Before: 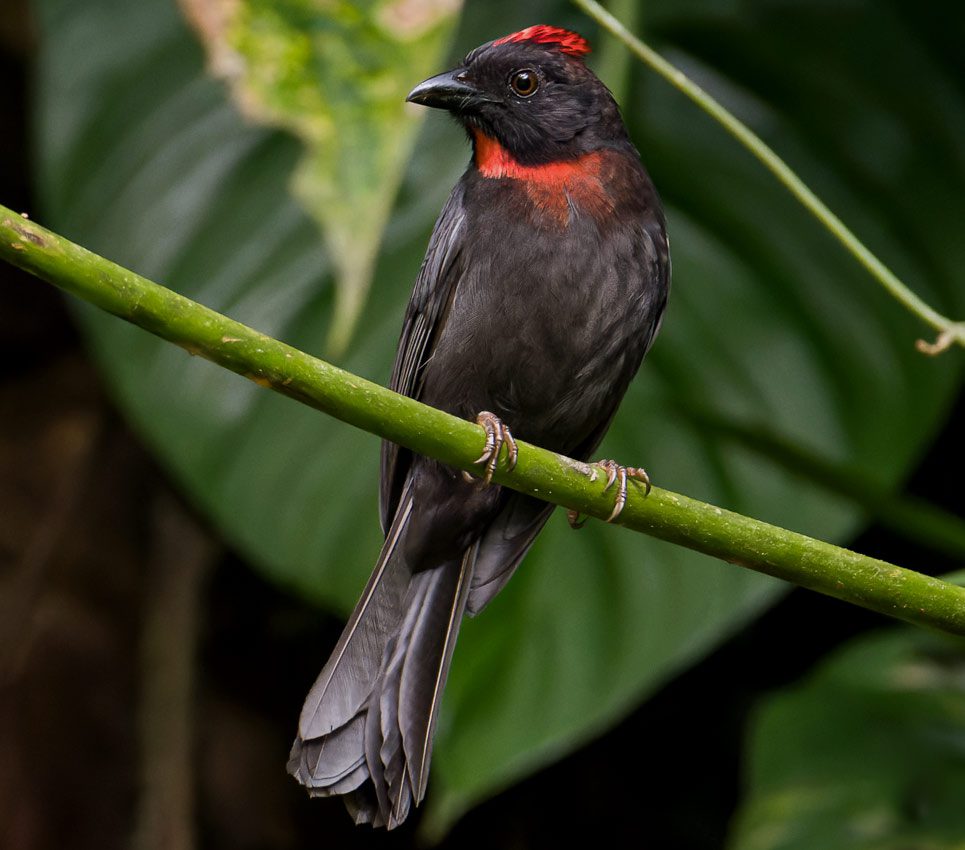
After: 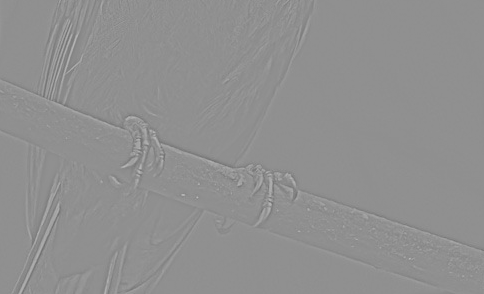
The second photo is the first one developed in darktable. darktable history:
color calibration: illuminant as shot in camera, x 0.358, y 0.373, temperature 4628.91 K
exposure: exposure 1.089 EV, compensate highlight preservation false
crop: left 36.607%, top 34.735%, right 13.146%, bottom 30.611%
contrast brightness saturation: contrast 0.07, brightness 0.18, saturation 0.4
white balance: red 1.029, blue 0.92
graduated density: hue 238.83°, saturation 50%
shadows and highlights: shadows 25, highlights -25
highpass: sharpness 5.84%, contrast boost 8.44%
